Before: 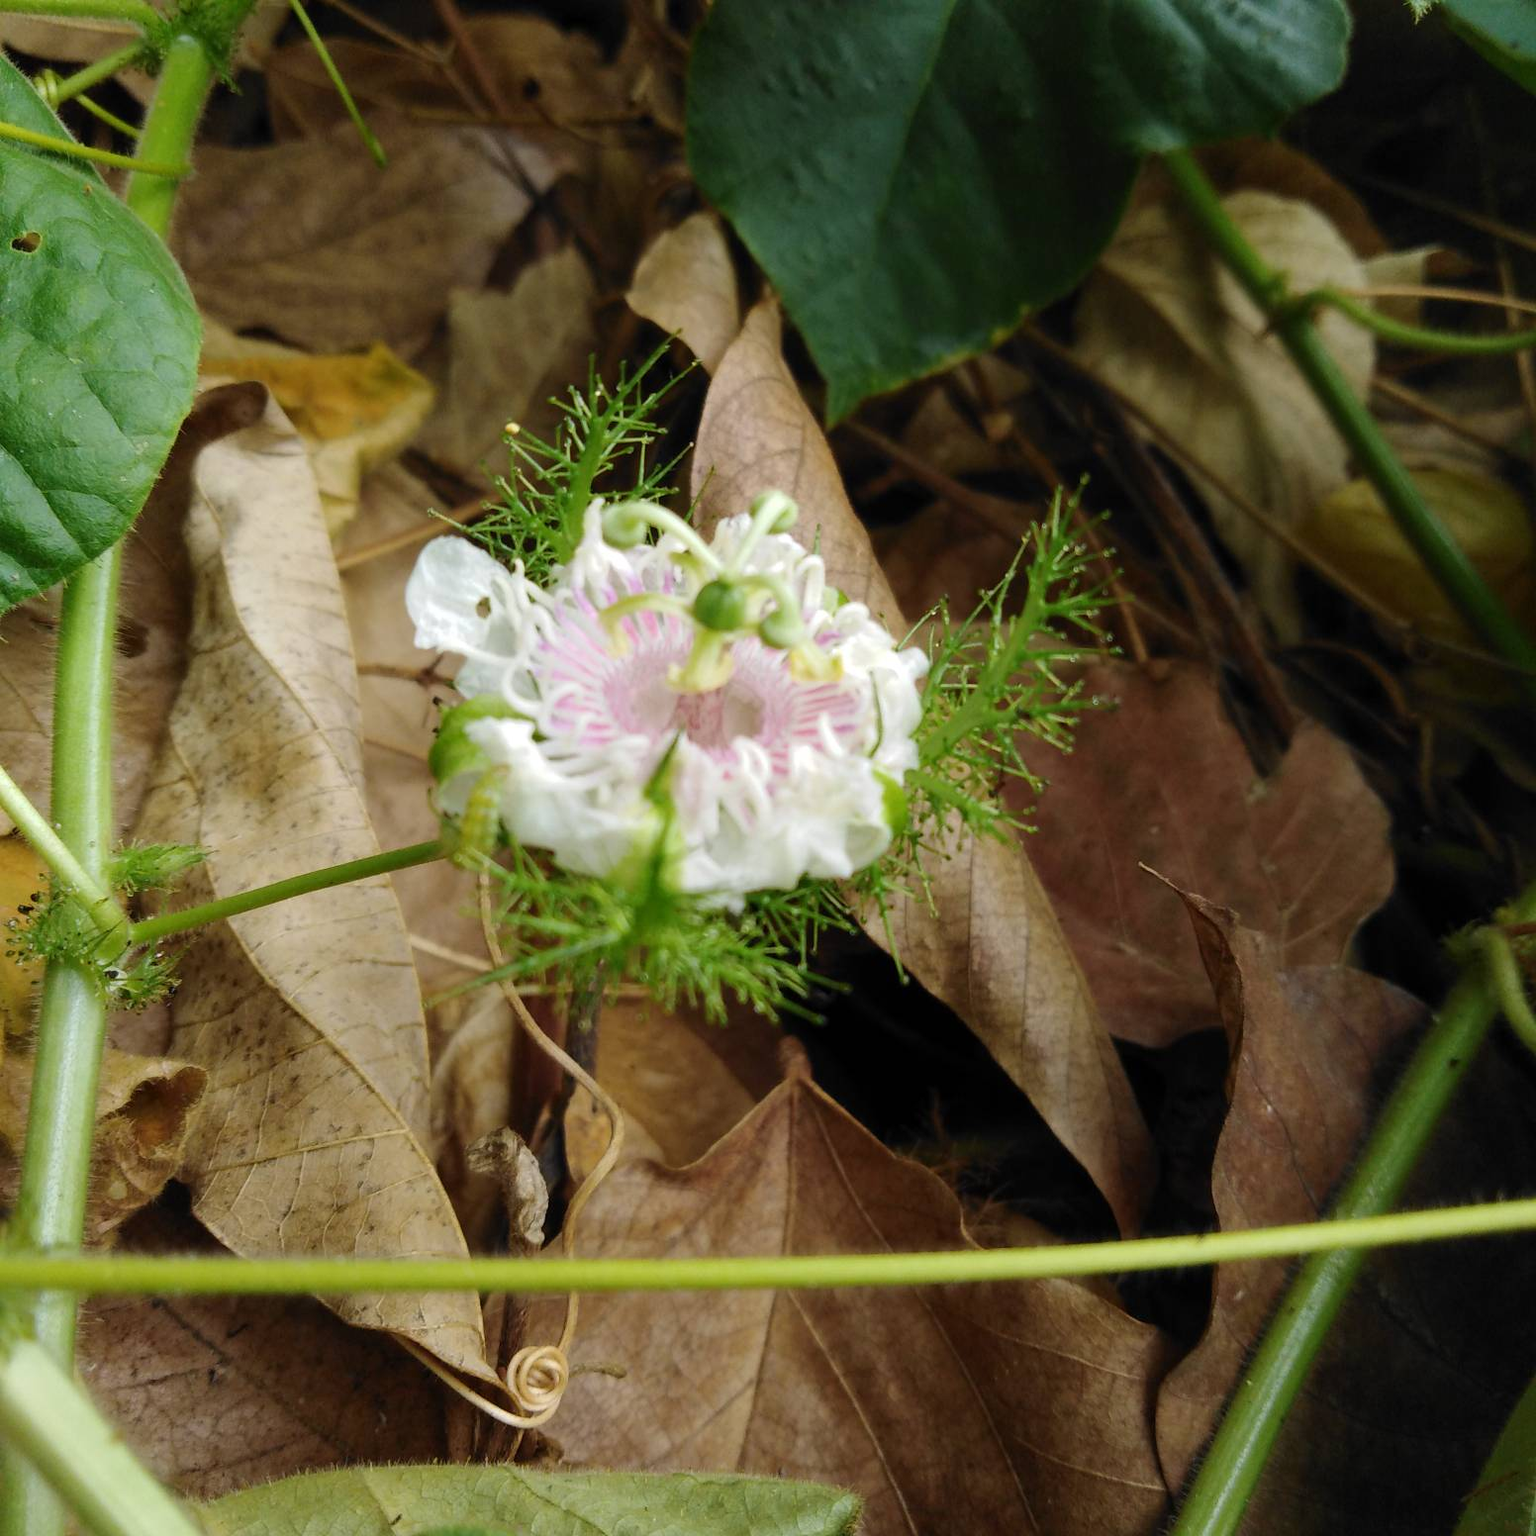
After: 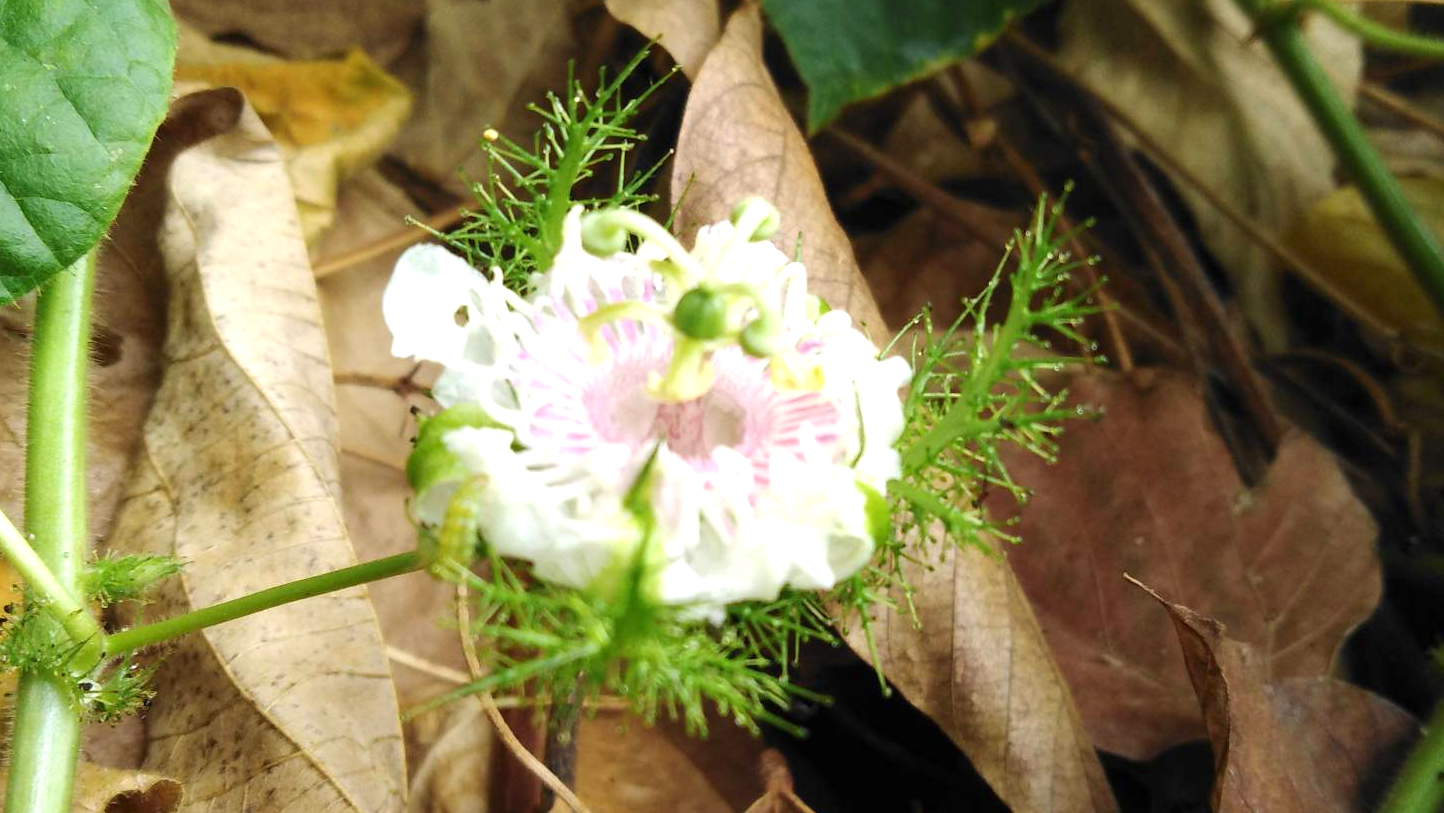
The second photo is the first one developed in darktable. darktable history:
exposure: black level correction 0, exposure 0.7 EV, compensate exposure bias true, compensate highlight preservation false
crop: left 1.744%, top 19.225%, right 5.069%, bottom 28.357%
